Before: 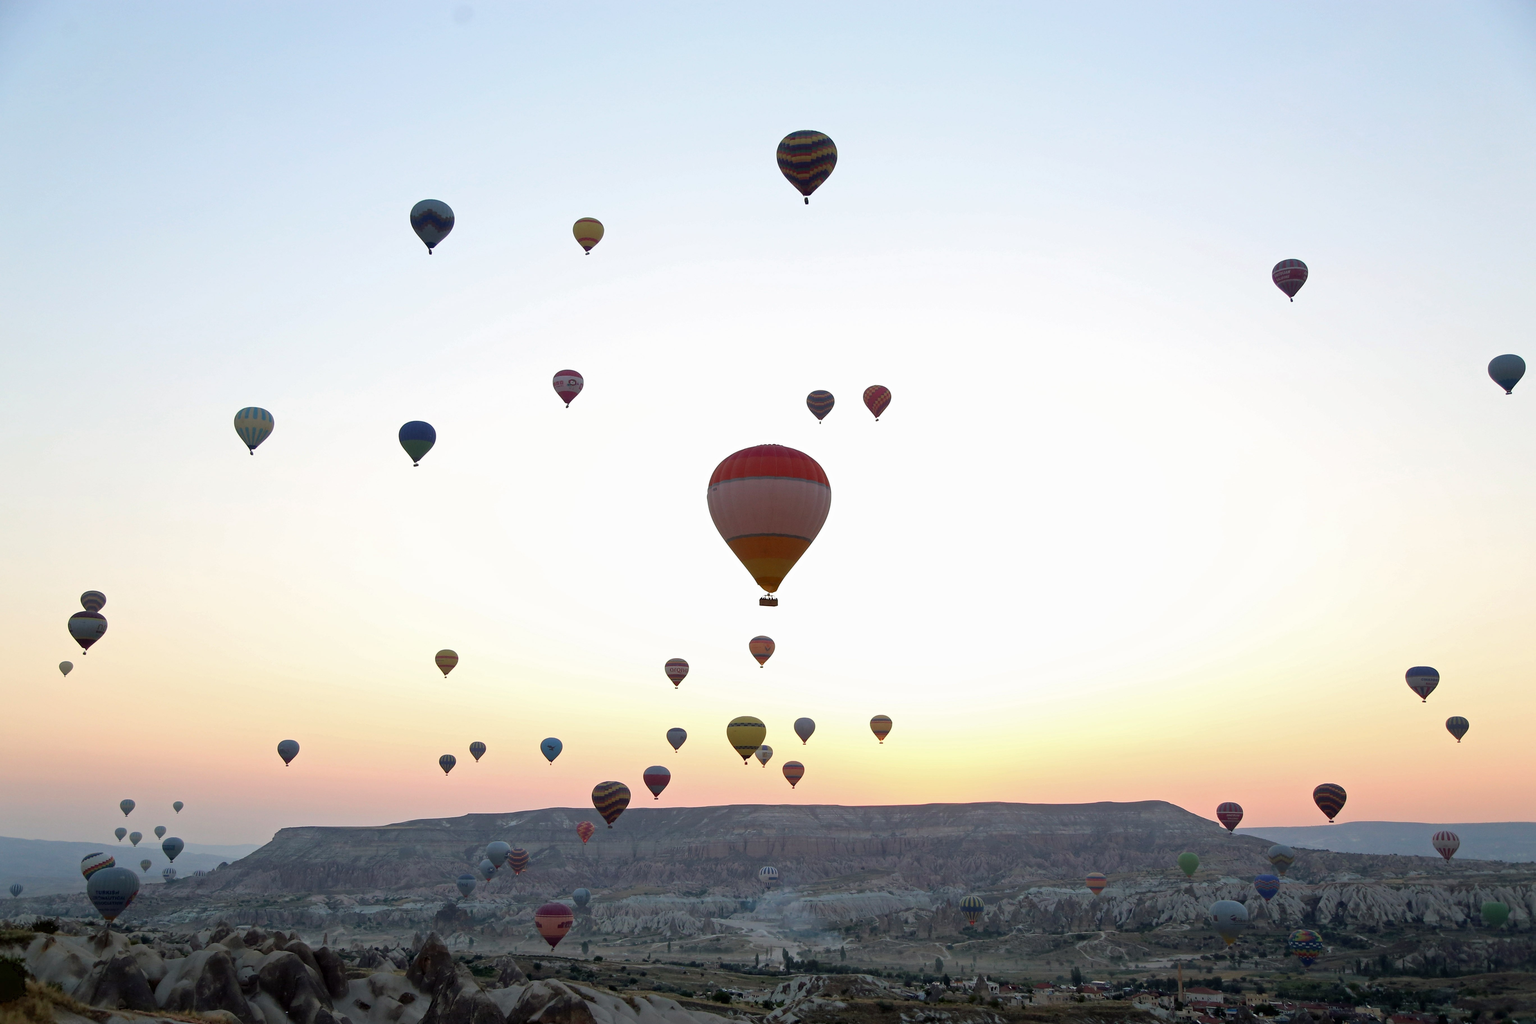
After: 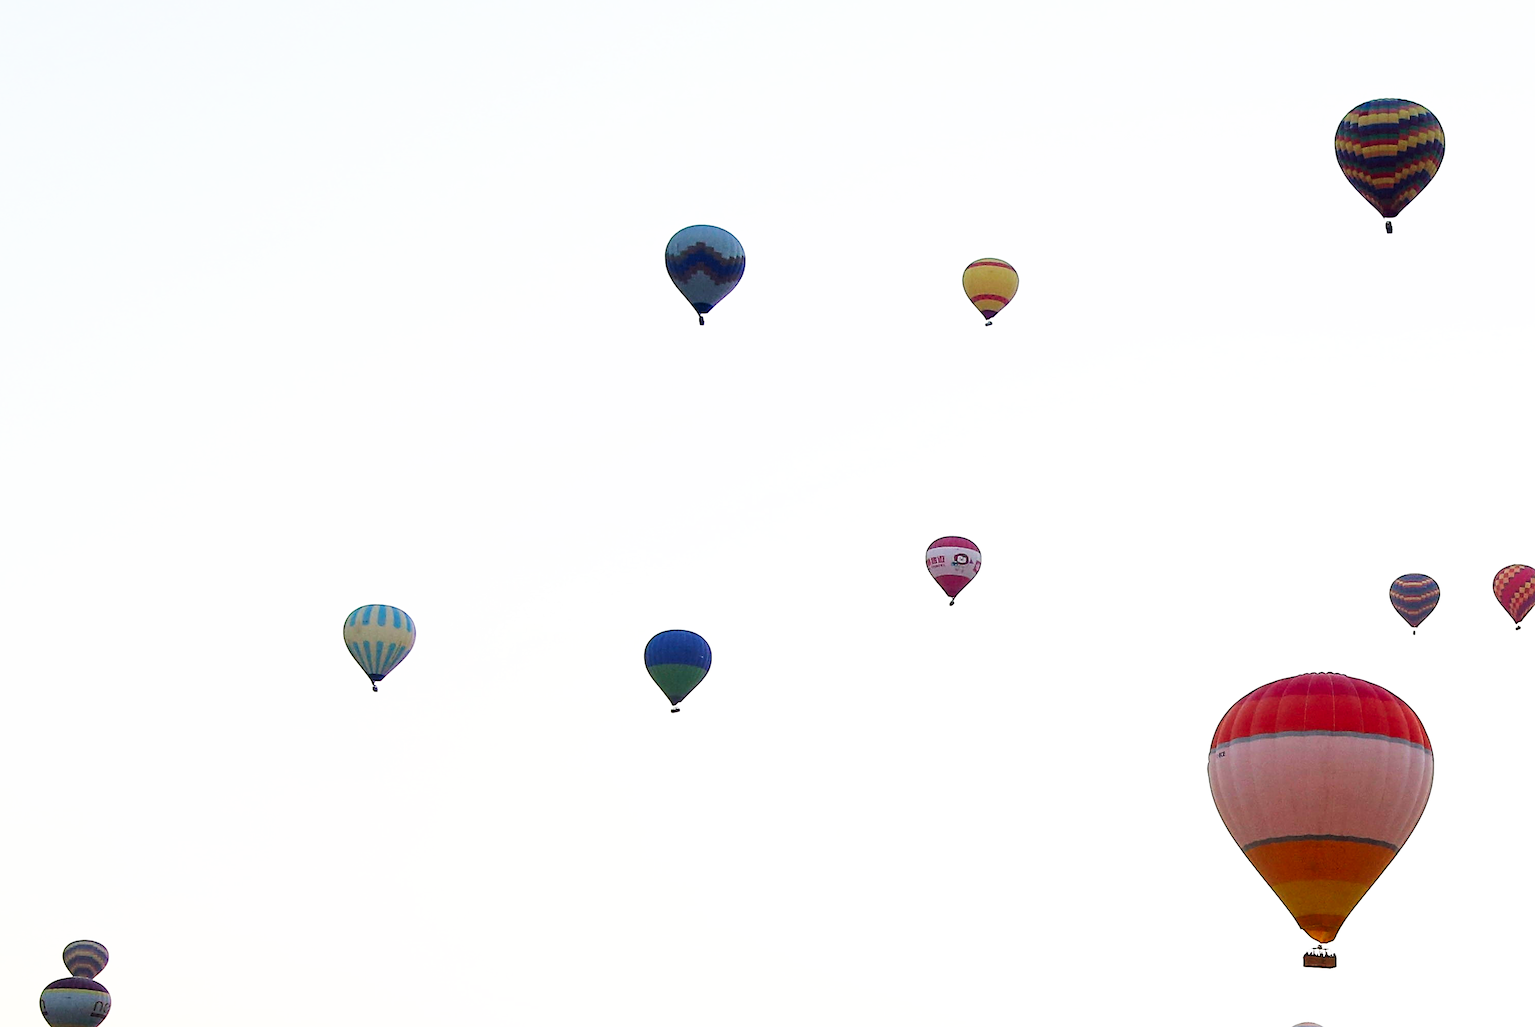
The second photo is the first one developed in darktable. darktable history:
base curve: curves: ch0 [(0, 0) (0.007, 0.004) (0.027, 0.03) (0.046, 0.07) (0.207, 0.54) (0.442, 0.872) (0.673, 0.972) (1, 1)], preserve colors none
crop and rotate: left 3.047%, top 7.509%, right 42.236%, bottom 37.598%
sharpen: radius 2.531, amount 0.628
